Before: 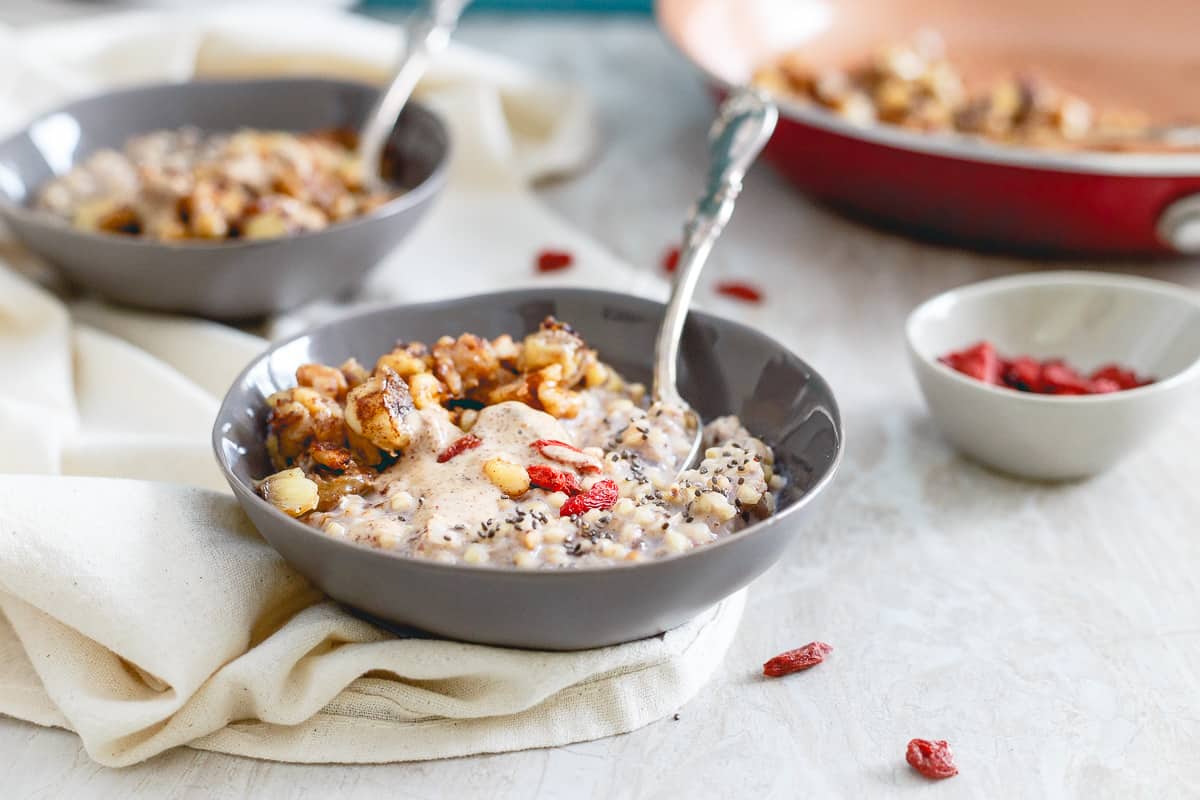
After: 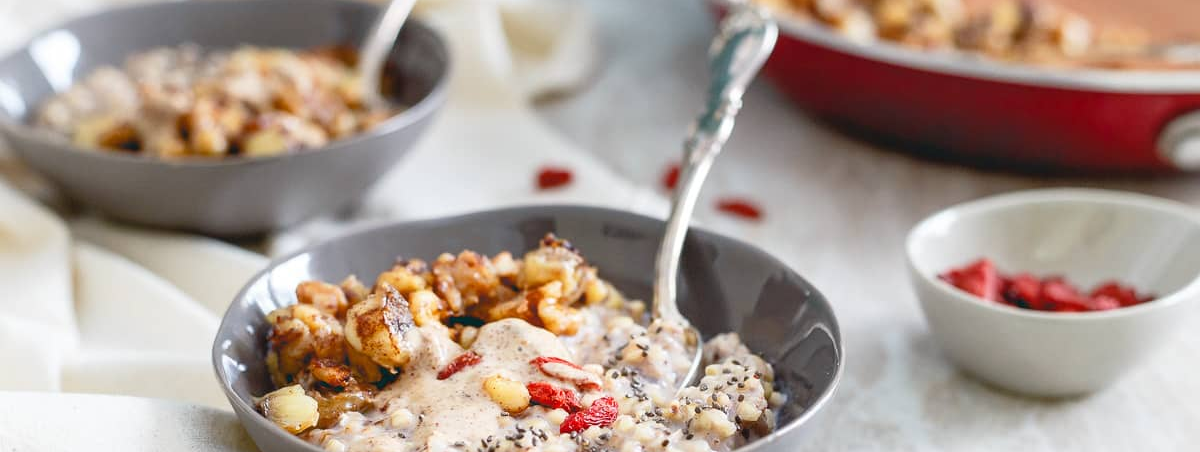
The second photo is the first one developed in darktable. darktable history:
crop and rotate: top 10.494%, bottom 32.952%
